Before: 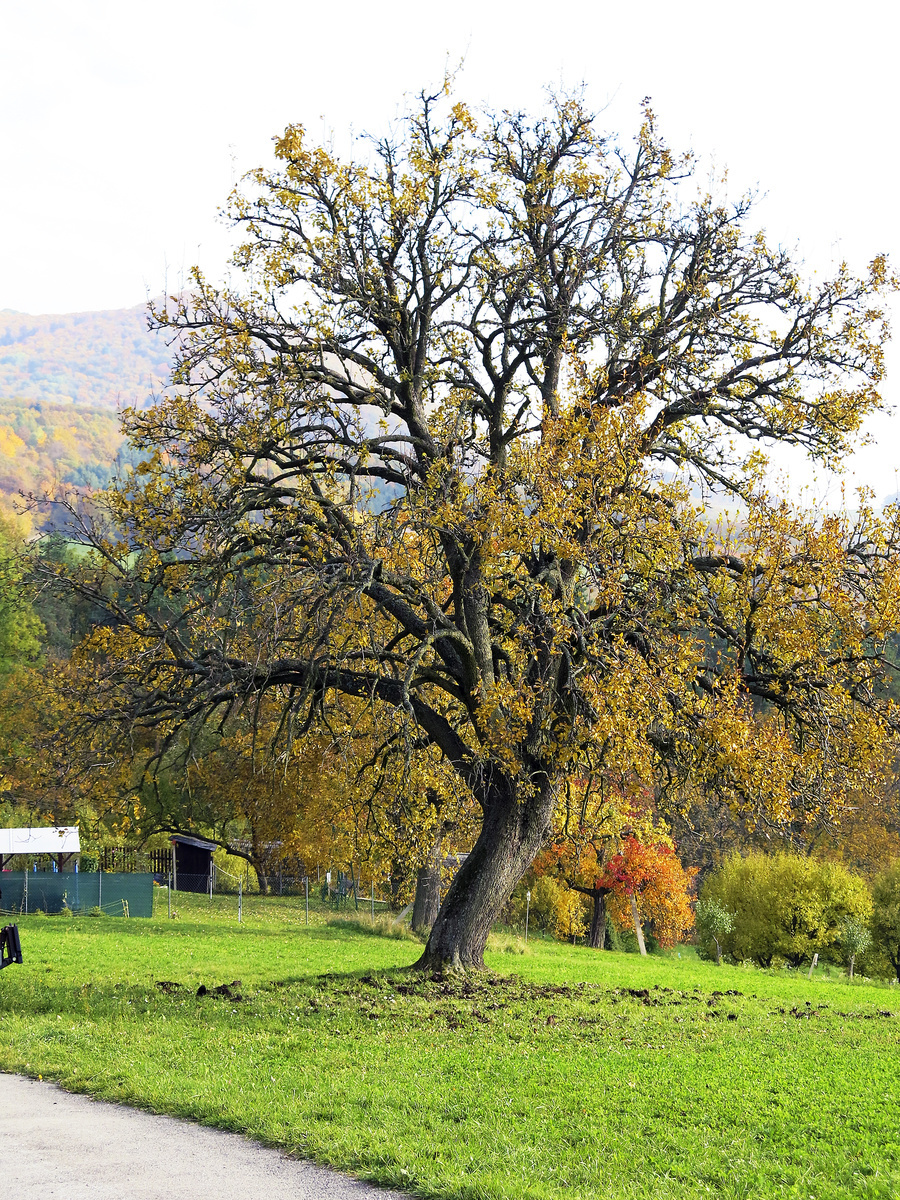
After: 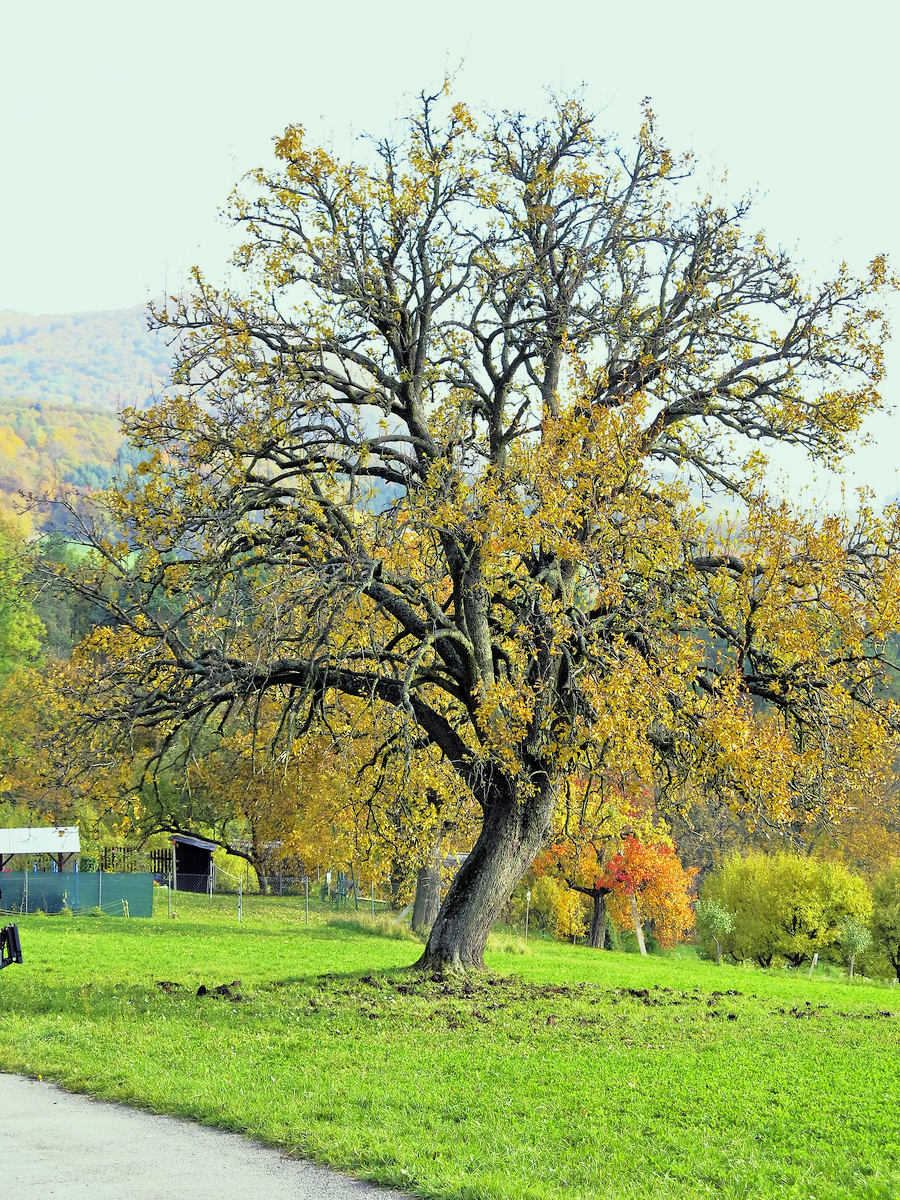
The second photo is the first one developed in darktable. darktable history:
tone equalizer: -7 EV 0.15 EV, -6 EV 0.6 EV, -5 EV 1.15 EV, -4 EV 1.33 EV, -3 EV 1.15 EV, -2 EV 0.6 EV, -1 EV 0.15 EV, mask exposure compensation -0.5 EV
color correction: highlights a* -8, highlights b* 3.1
filmic rgb: black relative exposure -9.5 EV, white relative exposure 3.02 EV, hardness 6.12
